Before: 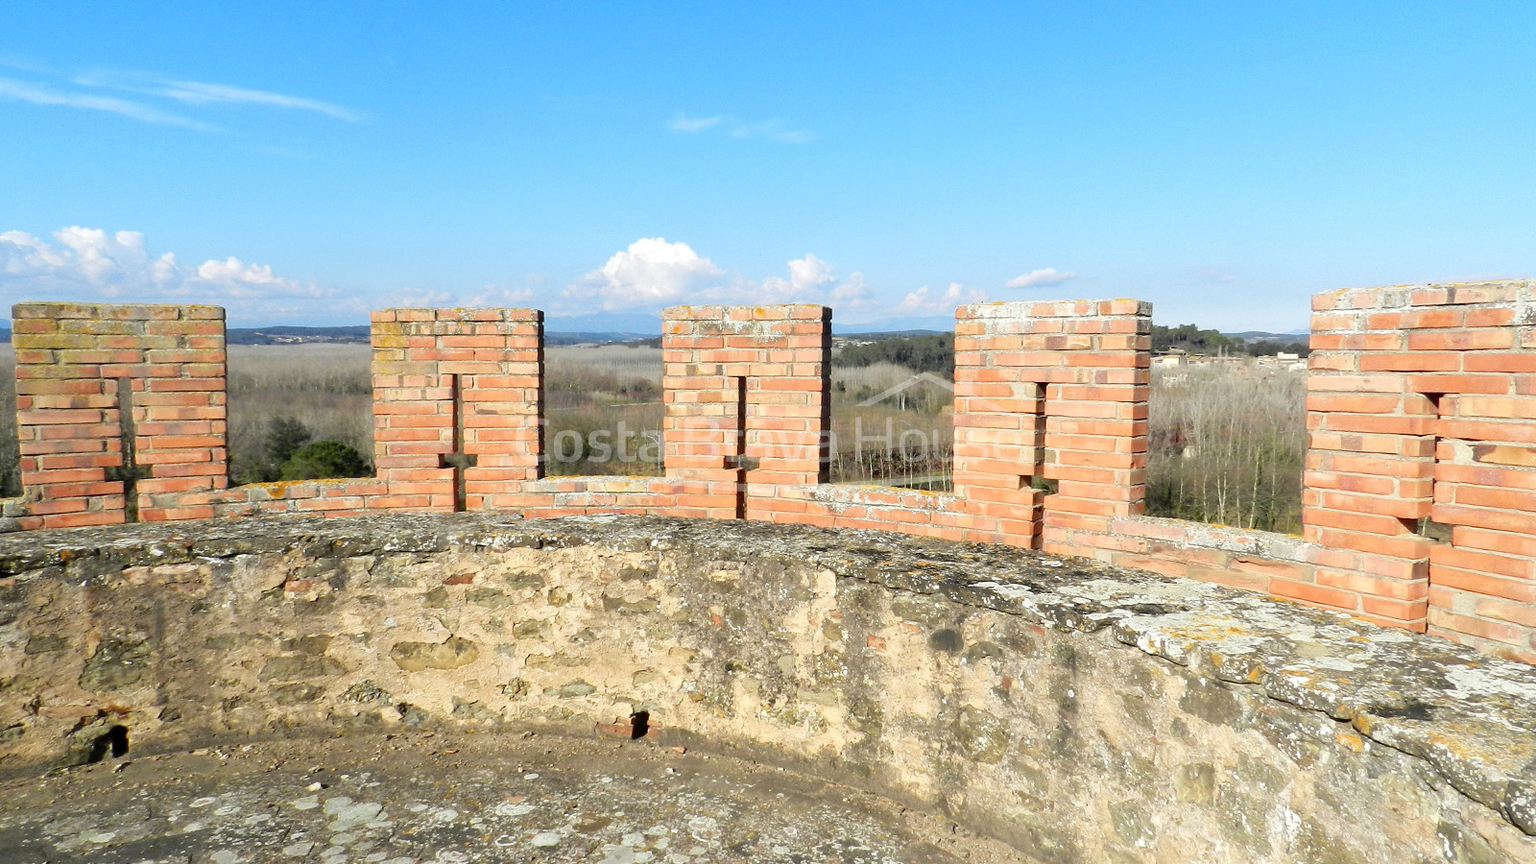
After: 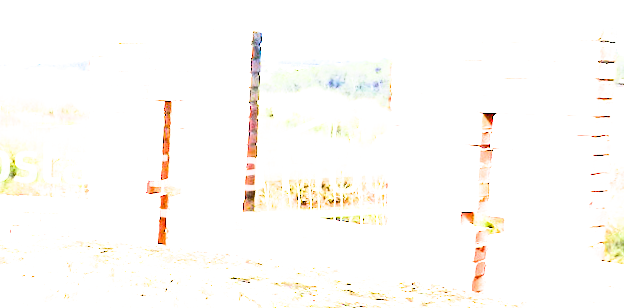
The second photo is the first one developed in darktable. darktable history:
crop: left 30%, top 30%, right 30%, bottom 30%
tone equalizer: on, module defaults
white balance: red 0.983, blue 1.036
filmic rgb: black relative exposure -11.88 EV, white relative exposure 5.43 EV, threshold 3 EV, hardness 4.49, latitude 50%, contrast 1.14, color science v5 (2021), contrast in shadows safe, contrast in highlights safe, enable highlight reconstruction true
color balance rgb: linear chroma grading › global chroma 9%, perceptual saturation grading › global saturation 36%, perceptual saturation grading › shadows 35%, perceptual brilliance grading › global brilliance 15%, perceptual brilliance grading › shadows -35%, global vibrance 15%
rotate and perspective: rotation 1.69°, lens shift (vertical) -0.023, lens shift (horizontal) -0.291, crop left 0.025, crop right 0.988, crop top 0.092, crop bottom 0.842
exposure: black level correction 0, exposure 4 EV, compensate exposure bias true, compensate highlight preservation false
